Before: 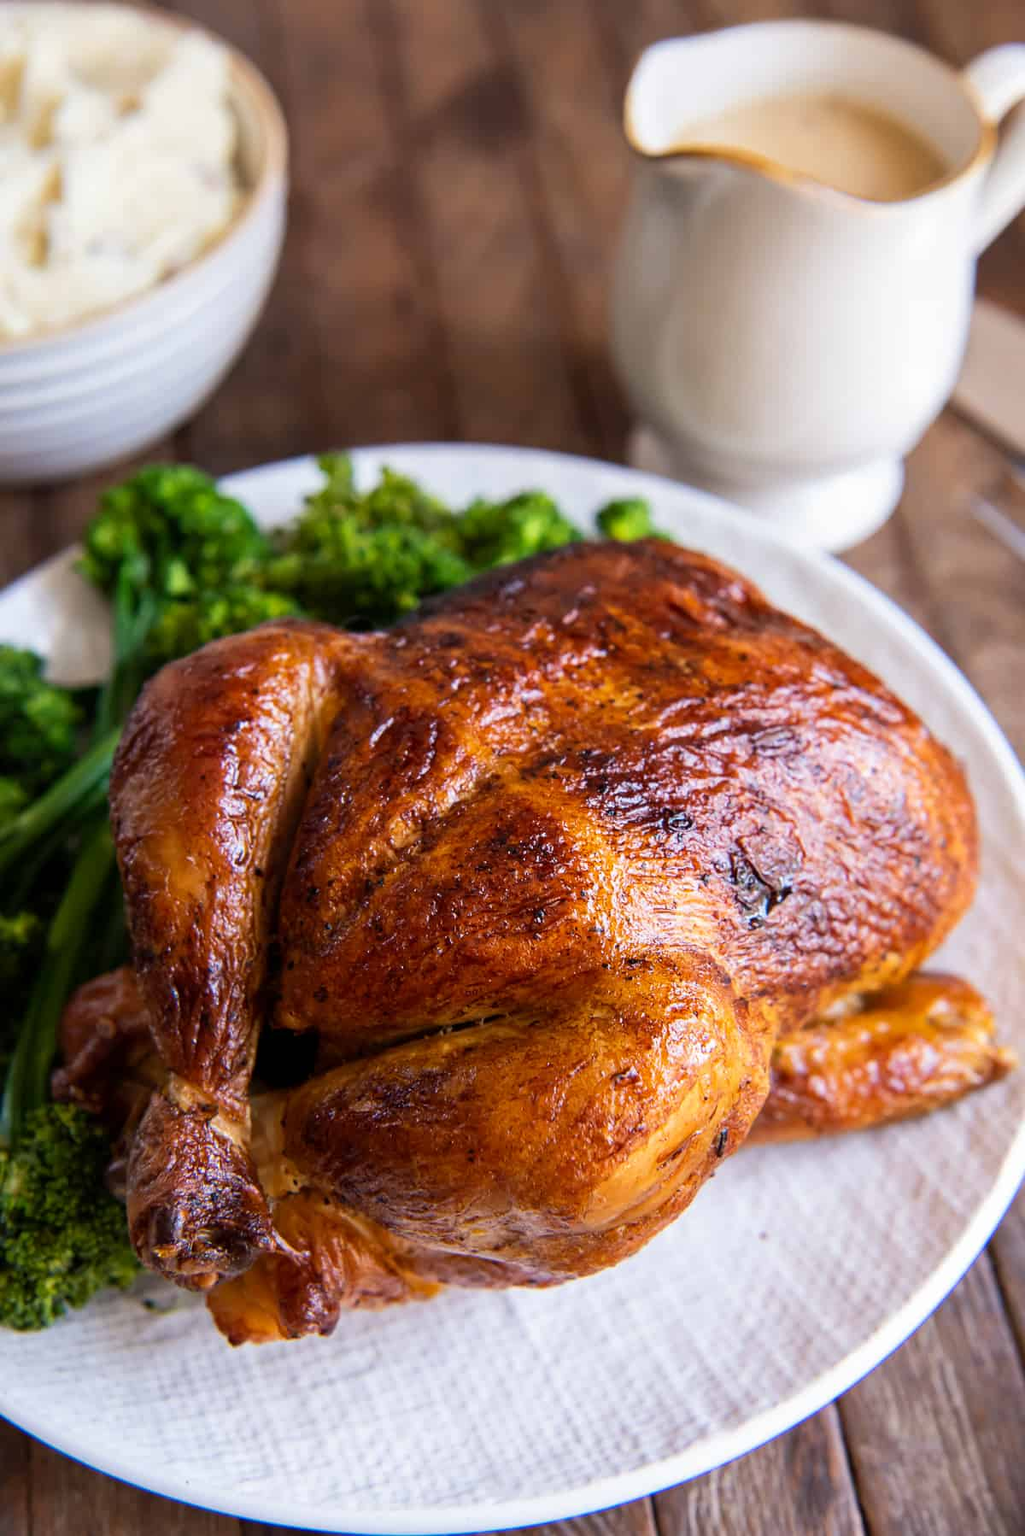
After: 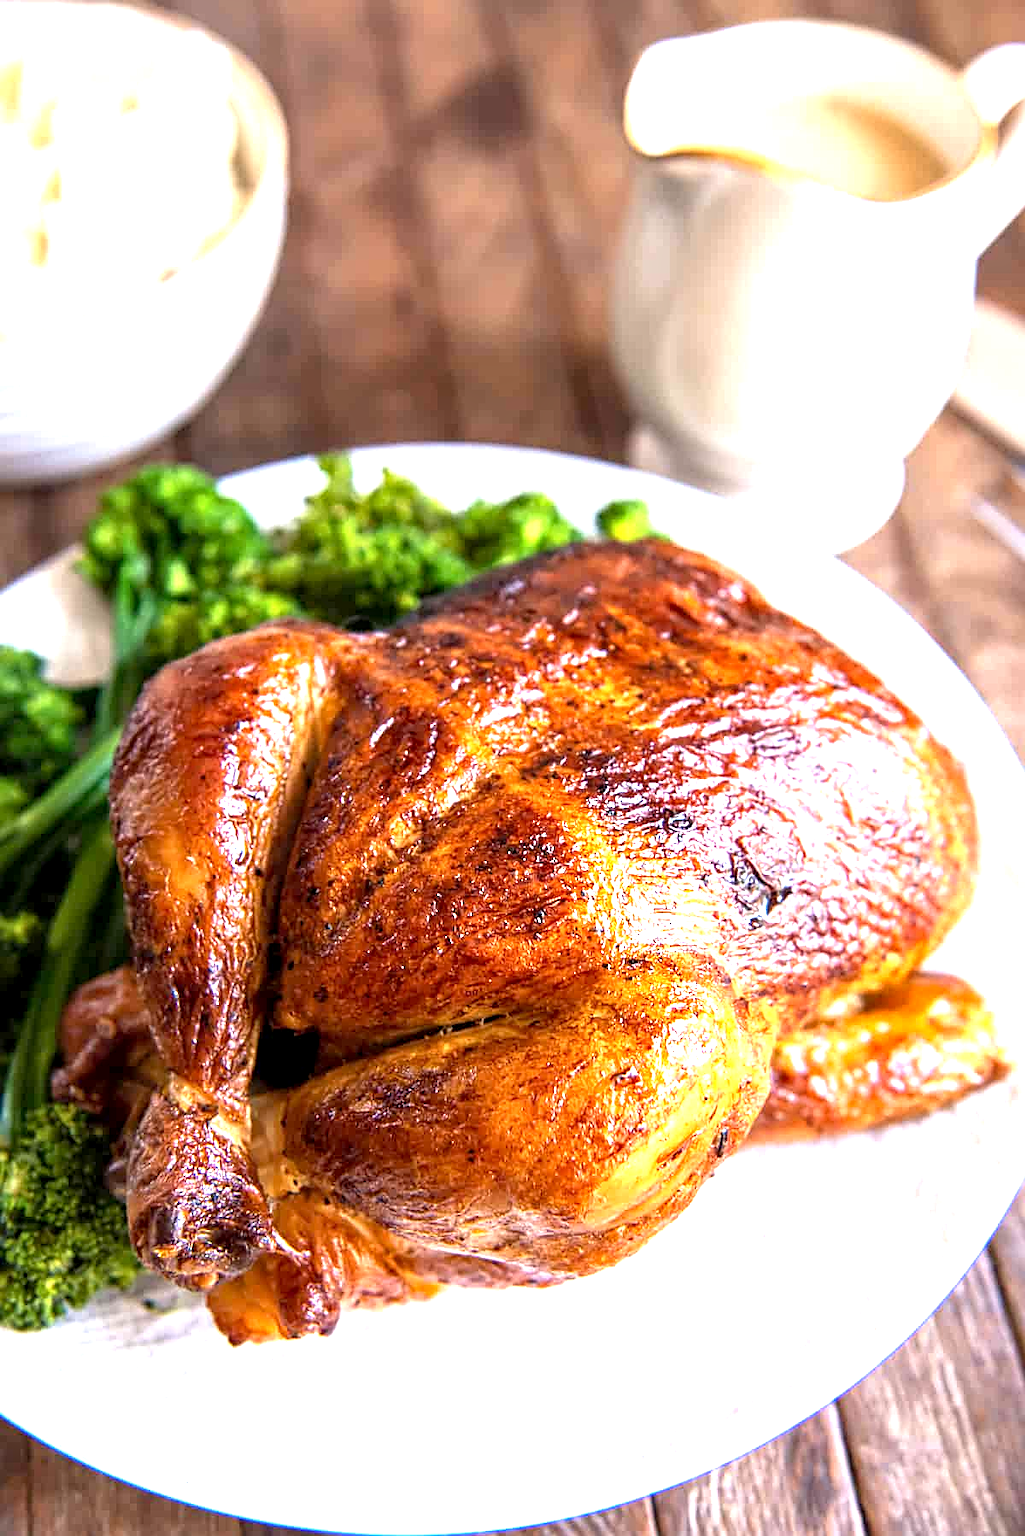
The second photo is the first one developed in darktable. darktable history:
sharpen: on, module defaults
exposure: black level correction 0.002, exposure 1.318 EV, compensate highlight preservation false
local contrast: on, module defaults
